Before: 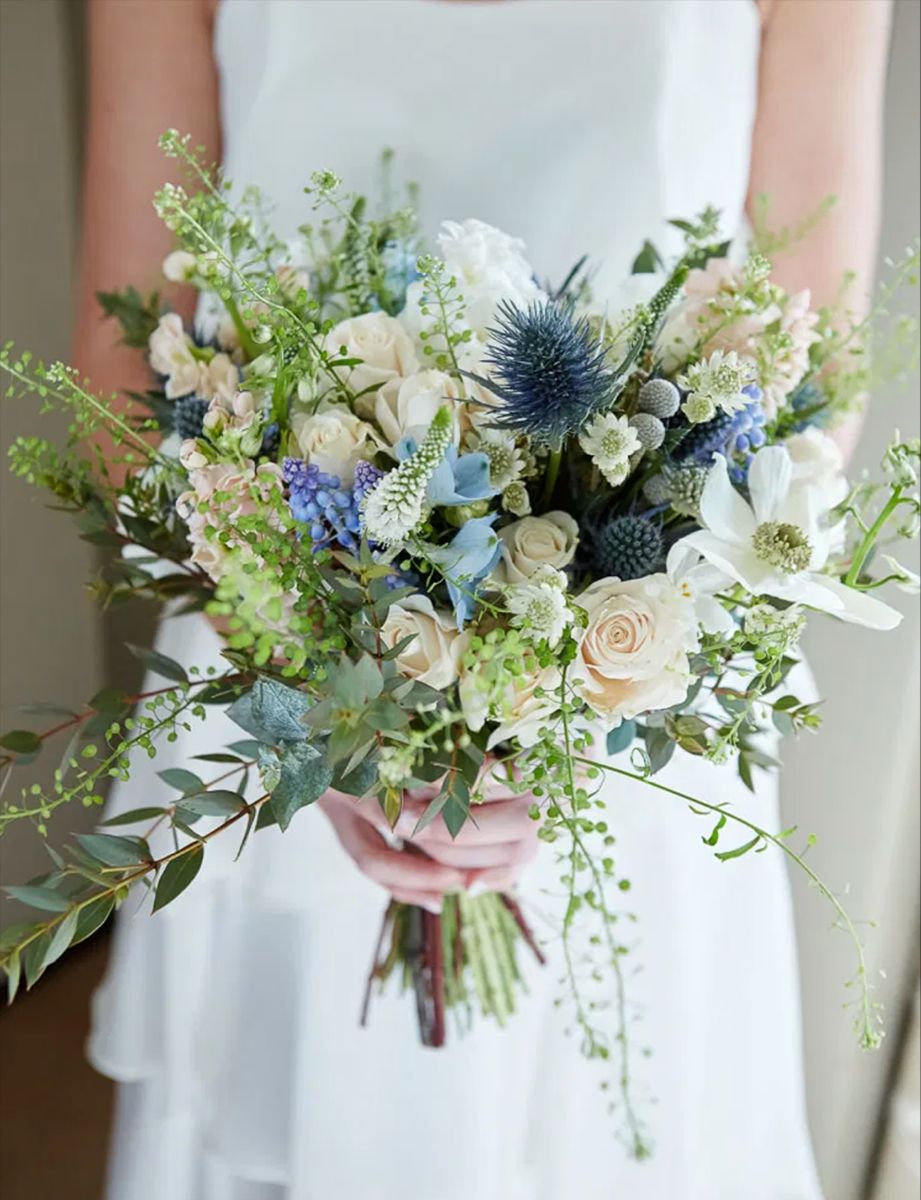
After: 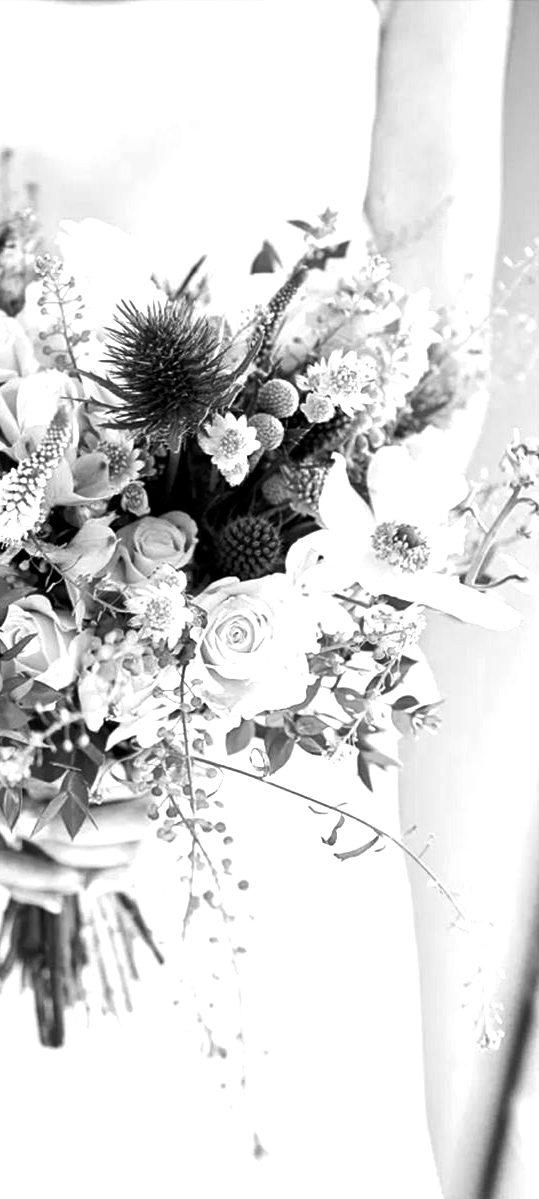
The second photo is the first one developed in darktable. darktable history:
color balance rgb: shadows lift › luminance -7.7%, shadows lift › chroma 2.13%, shadows lift › hue 165.27°, power › luminance -7.77%, power › chroma 1.1%, power › hue 215.88°, highlights gain › luminance 15.15%, highlights gain › chroma 7%, highlights gain › hue 125.57°, global offset › luminance -0.33%, global offset › chroma 0.11%, global offset › hue 165.27°, perceptual saturation grading › global saturation 24.42%, perceptual saturation grading › highlights -24.42%, perceptual saturation grading › mid-tones 24.42%, perceptual saturation grading › shadows 40%, perceptual brilliance grading › global brilliance -5%, perceptual brilliance grading › highlights 24.42%, perceptual brilliance grading › mid-tones 7%, perceptual brilliance grading › shadows -5%
monochrome: a -6.99, b 35.61, size 1.4
crop: left 41.402%
